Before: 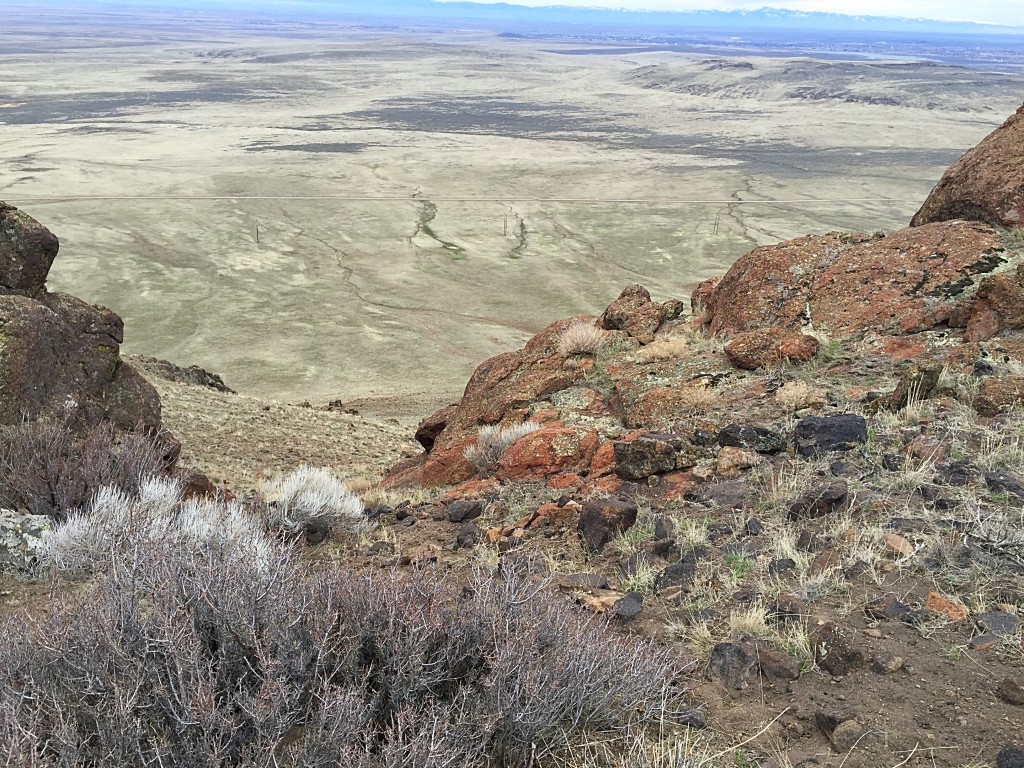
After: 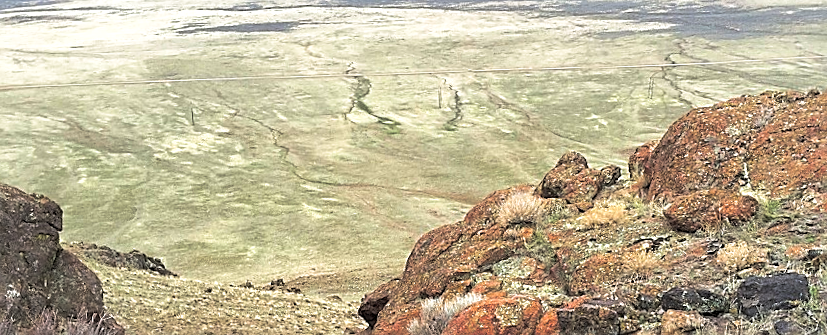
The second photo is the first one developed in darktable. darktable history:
rotate and perspective: rotation -2.29°, automatic cropping off
exposure: black level correction 0.001, exposure 0.5 EV, compensate exposure bias true, compensate highlight preservation false
crop: left 7.036%, top 18.398%, right 14.379%, bottom 40.043%
shadows and highlights: shadows 25, highlights -25
color balance rgb: perceptual saturation grading › global saturation 30%, global vibrance 10%
split-toning: shadows › hue 36°, shadows › saturation 0.05, highlights › hue 10.8°, highlights › saturation 0.15, compress 40%
color correction: saturation 1.1
sharpen: on, module defaults
